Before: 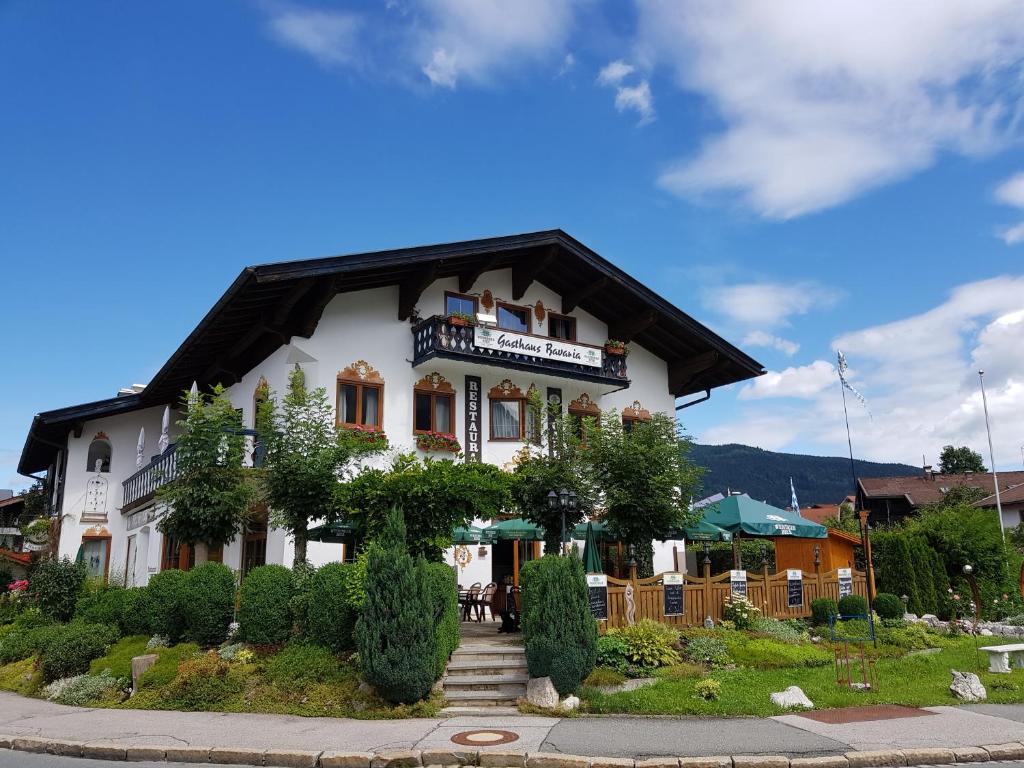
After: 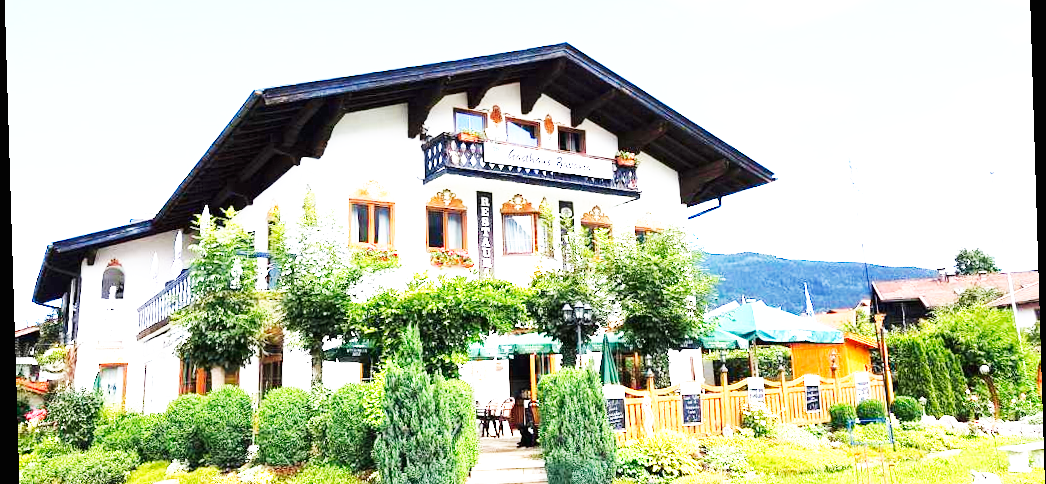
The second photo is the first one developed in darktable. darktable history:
exposure: black level correction 0, exposure 2.138 EV, compensate exposure bias true, compensate highlight preservation false
crop and rotate: top 25.357%, bottom 13.942%
base curve: curves: ch0 [(0, 0) (0.007, 0.004) (0.027, 0.03) (0.046, 0.07) (0.207, 0.54) (0.442, 0.872) (0.673, 0.972) (1, 1)], preserve colors none
rotate and perspective: rotation -1.75°, automatic cropping off
